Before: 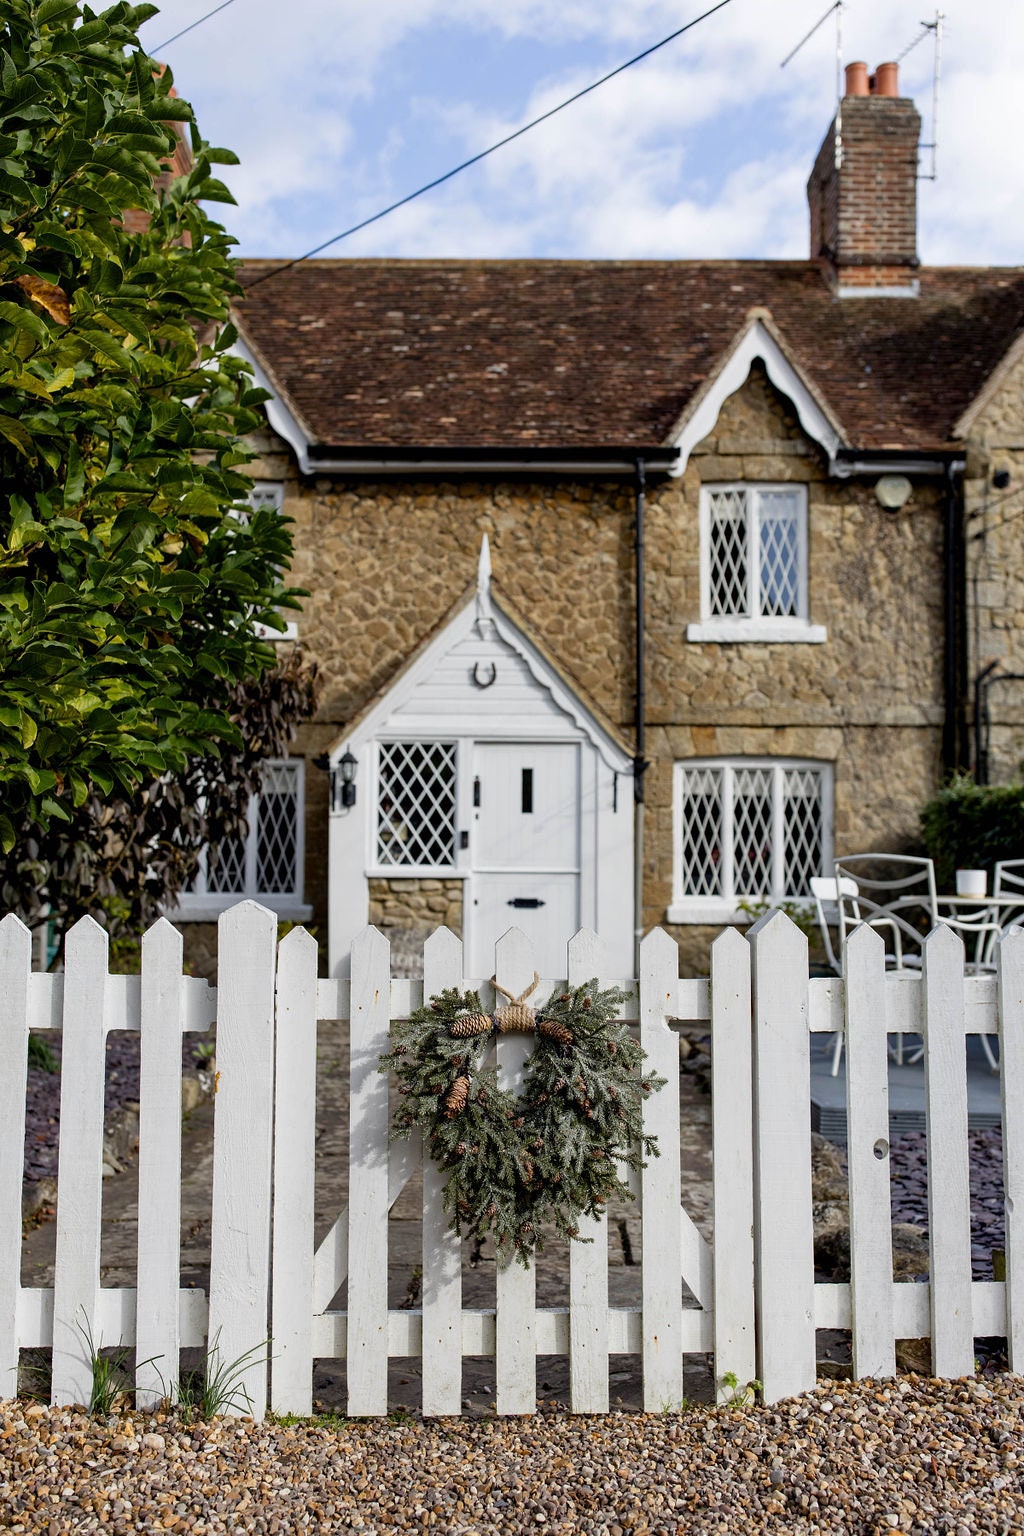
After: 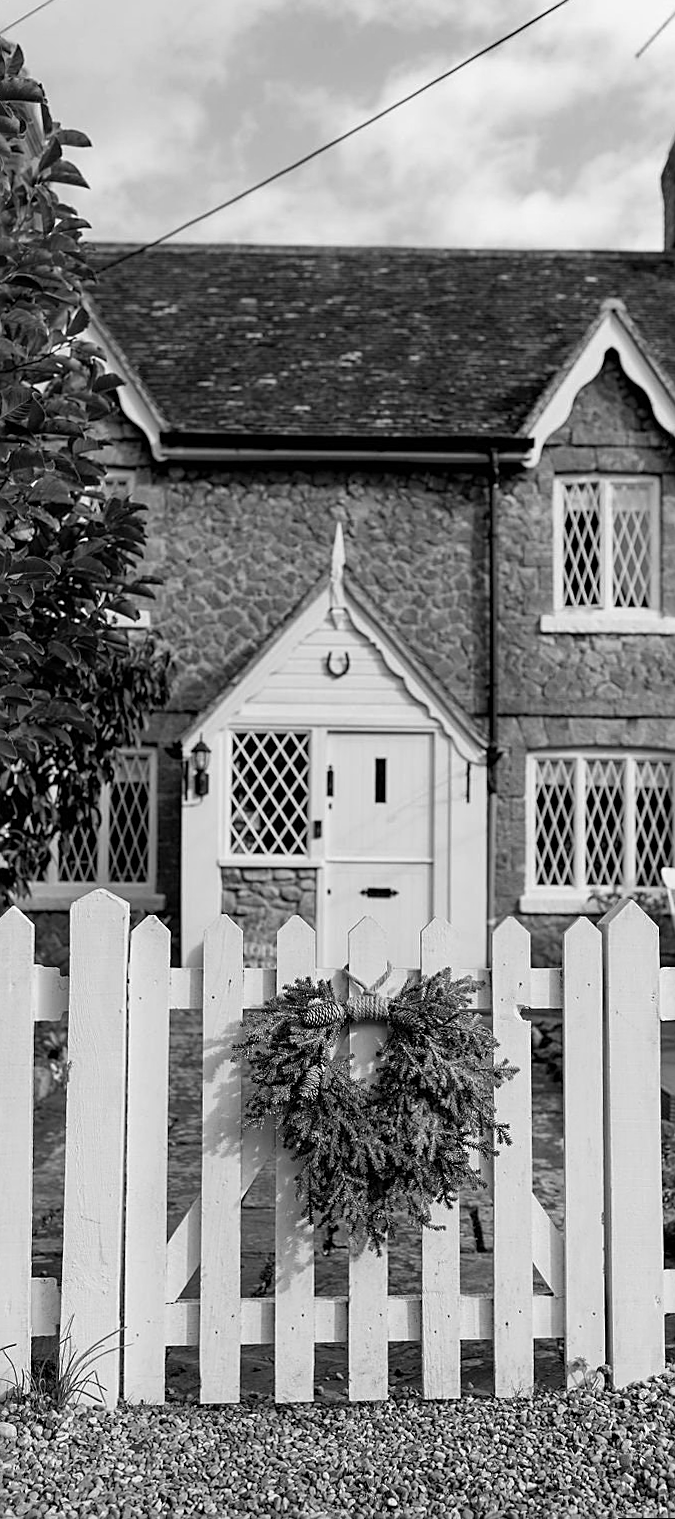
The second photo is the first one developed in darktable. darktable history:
crop and rotate: left 14.436%, right 18.898%
sharpen: on, module defaults
rotate and perspective: rotation 0.174°, lens shift (vertical) 0.013, lens shift (horizontal) 0.019, shear 0.001, automatic cropping original format, crop left 0.007, crop right 0.991, crop top 0.016, crop bottom 0.997
monochrome: a 0, b 0, size 0.5, highlights 0.57
